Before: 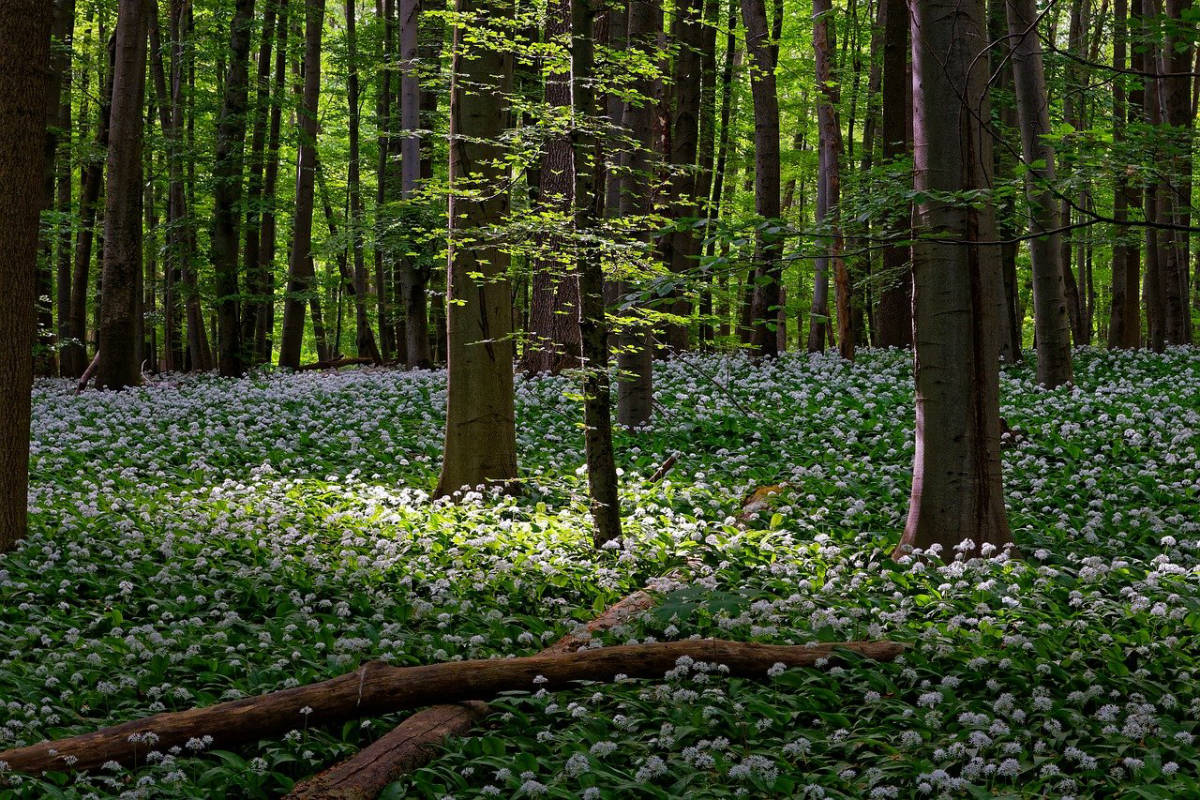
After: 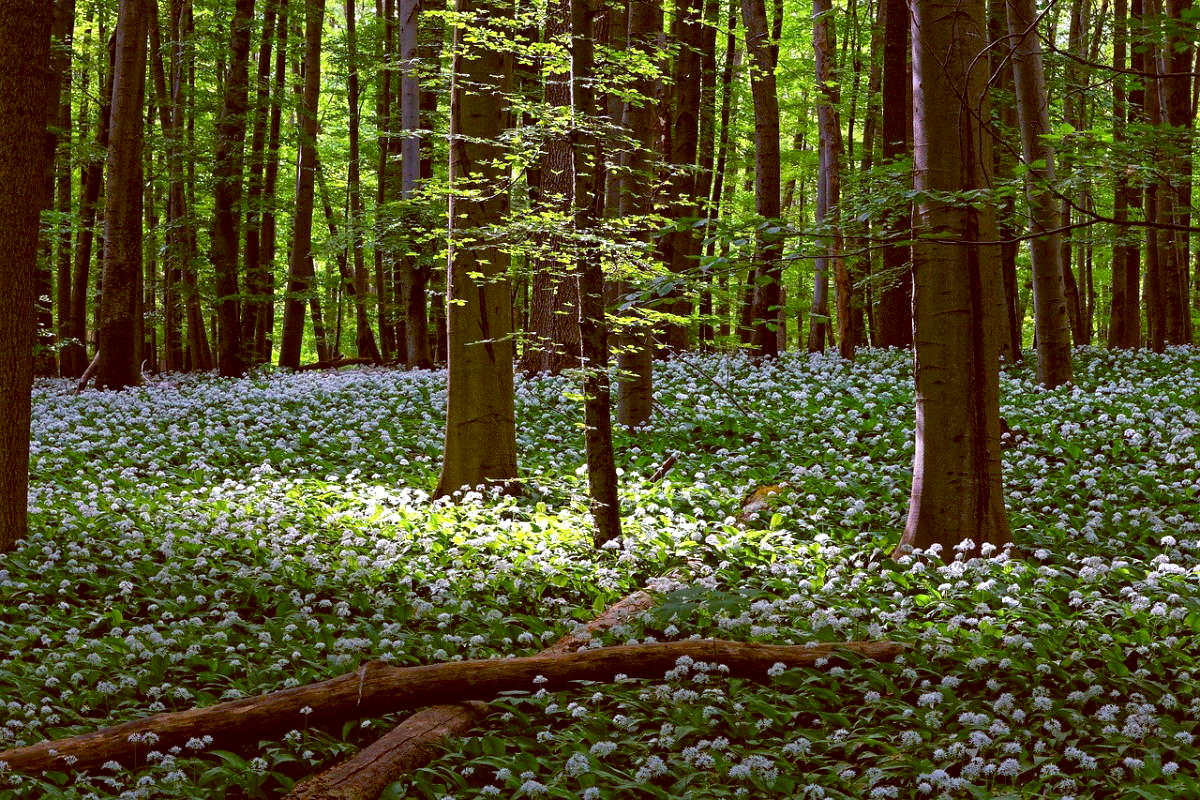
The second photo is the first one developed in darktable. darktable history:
color balance: lift [1, 1.015, 1.004, 0.985], gamma [1, 0.958, 0.971, 1.042], gain [1, 0.956, 0.977, 1.044]
color zones: curves: ch0 [(0.068, 0.464) (0.25, 0.5) (0.48, 0.508) (0.75, 0.536) (0.886, 0.476) (0.967, 0.456)]; ch1 [(0.066, 0.456) (0.25, 0.5) (0.616, 0.508) (0.746, 0.56) (0.934, 0.444)]
exposure: exposure 0.6 EV, compensate highlight preservation false
